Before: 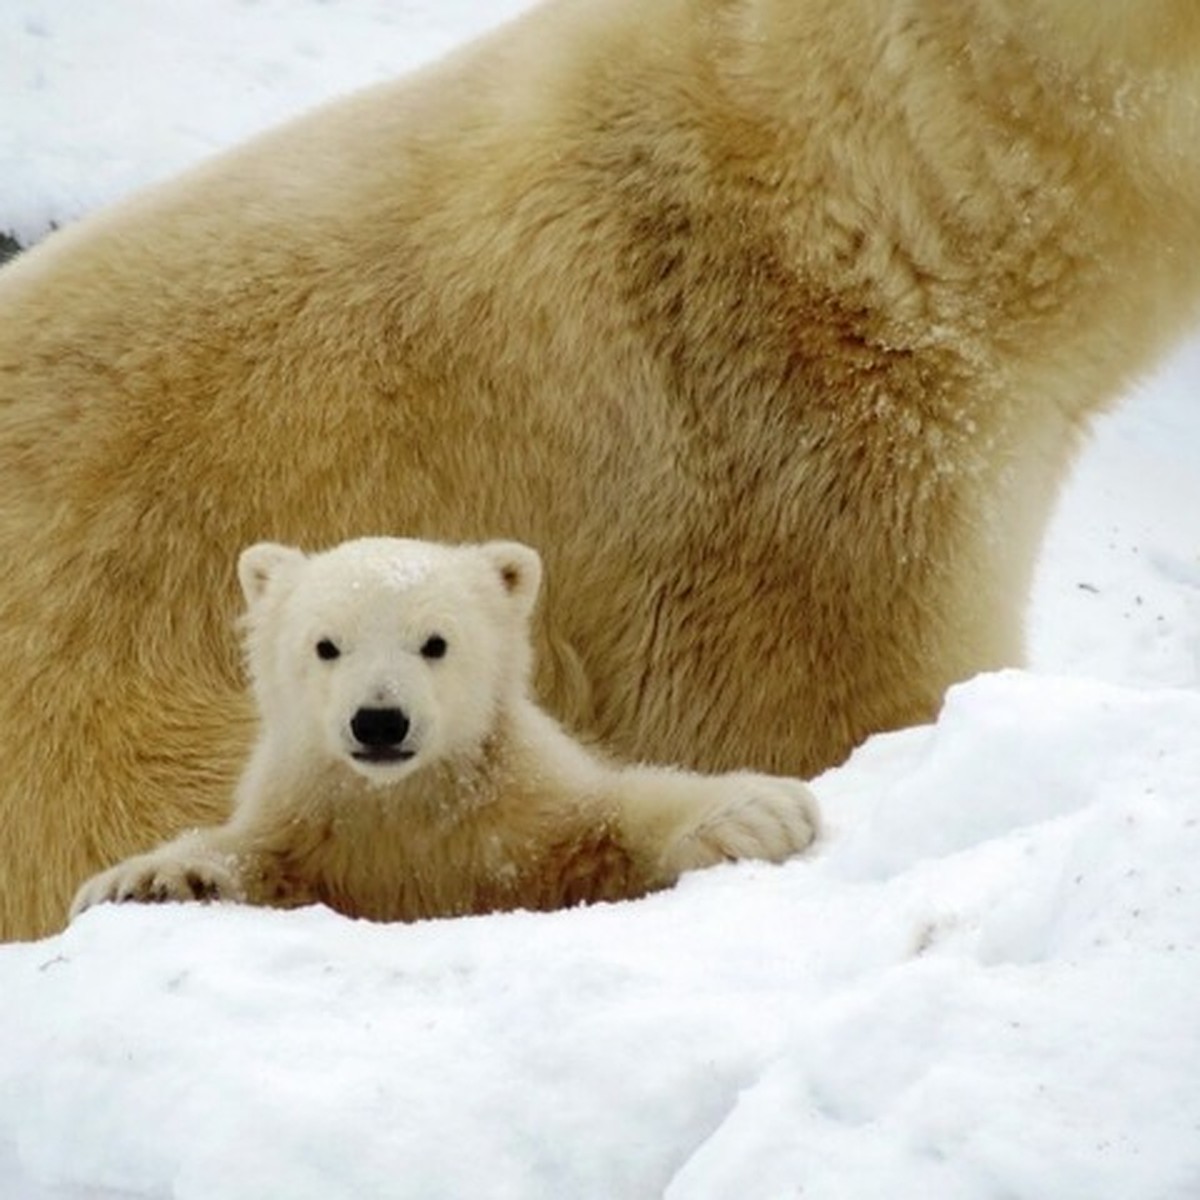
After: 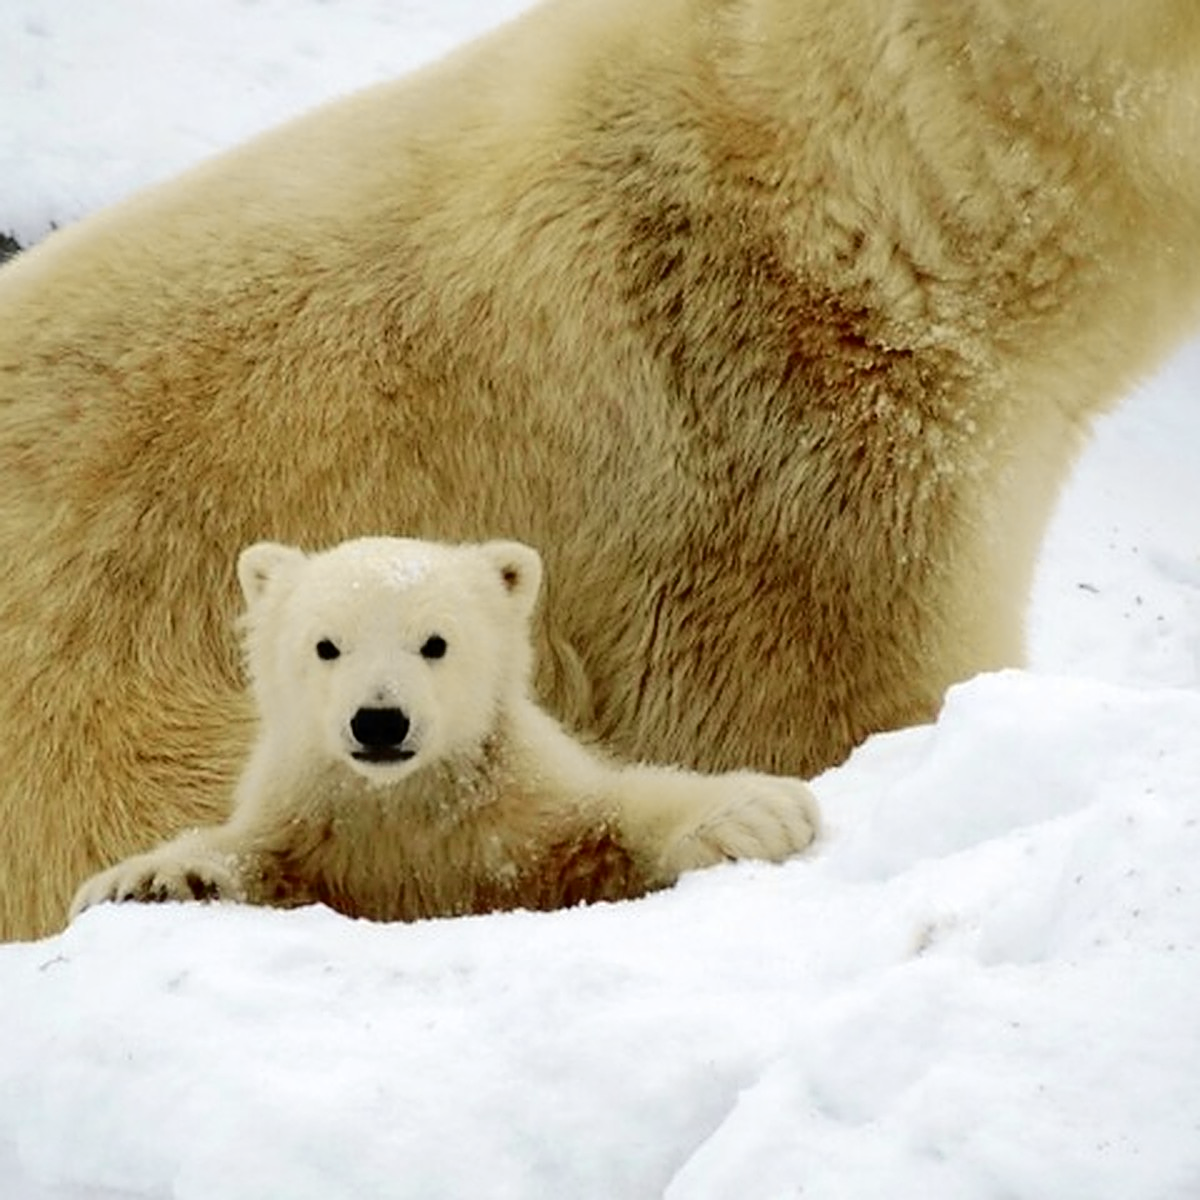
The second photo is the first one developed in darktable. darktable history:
color correction: highlights b* 0.032
sharpen: on, module defaults
tone curve: curves: ch0 [(0.003, 0) (0.066, 0.031) (0.16, 0.089) (0.269, 0.218) (0.395, 0.408) (0.517, 0.56) (0.684, 0.734) (0.791, 0.814) (1, 1)]; ch1 [(0, 0) (0.164, 0.115) (0.337, 0.332) (0.39, 0.398) (0.464, 0.461) (0.501, 0.5) (0.507, 0.5) (0.534, 0.532) (0.577, 0.59) (0.652, 0.681) (0.733, 0.764) (0.819, 0.823) (1, 1)]; ch2 [(0, 0) (0.337, 0.382) (0.464, 0.476) (0.501, 0.5) (0.527, 0.54) (0.551, 0.565) (0.628, 0.632) (0.689, 0.686) (1, 1)], color space Lab, independent channels, preserve colors none
